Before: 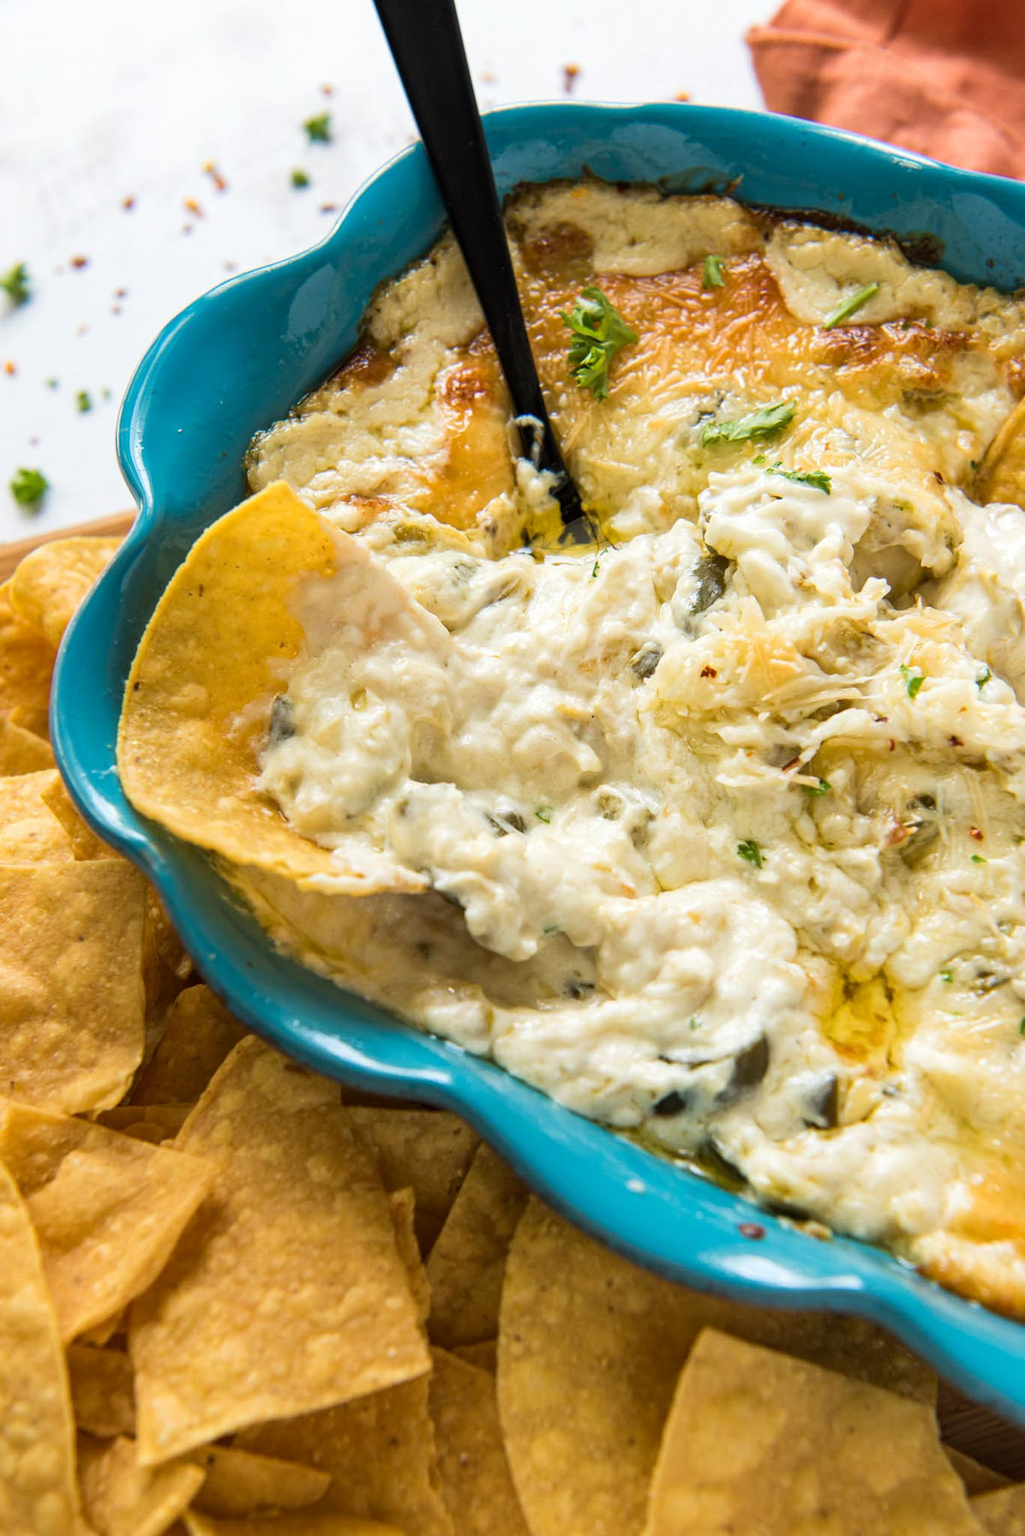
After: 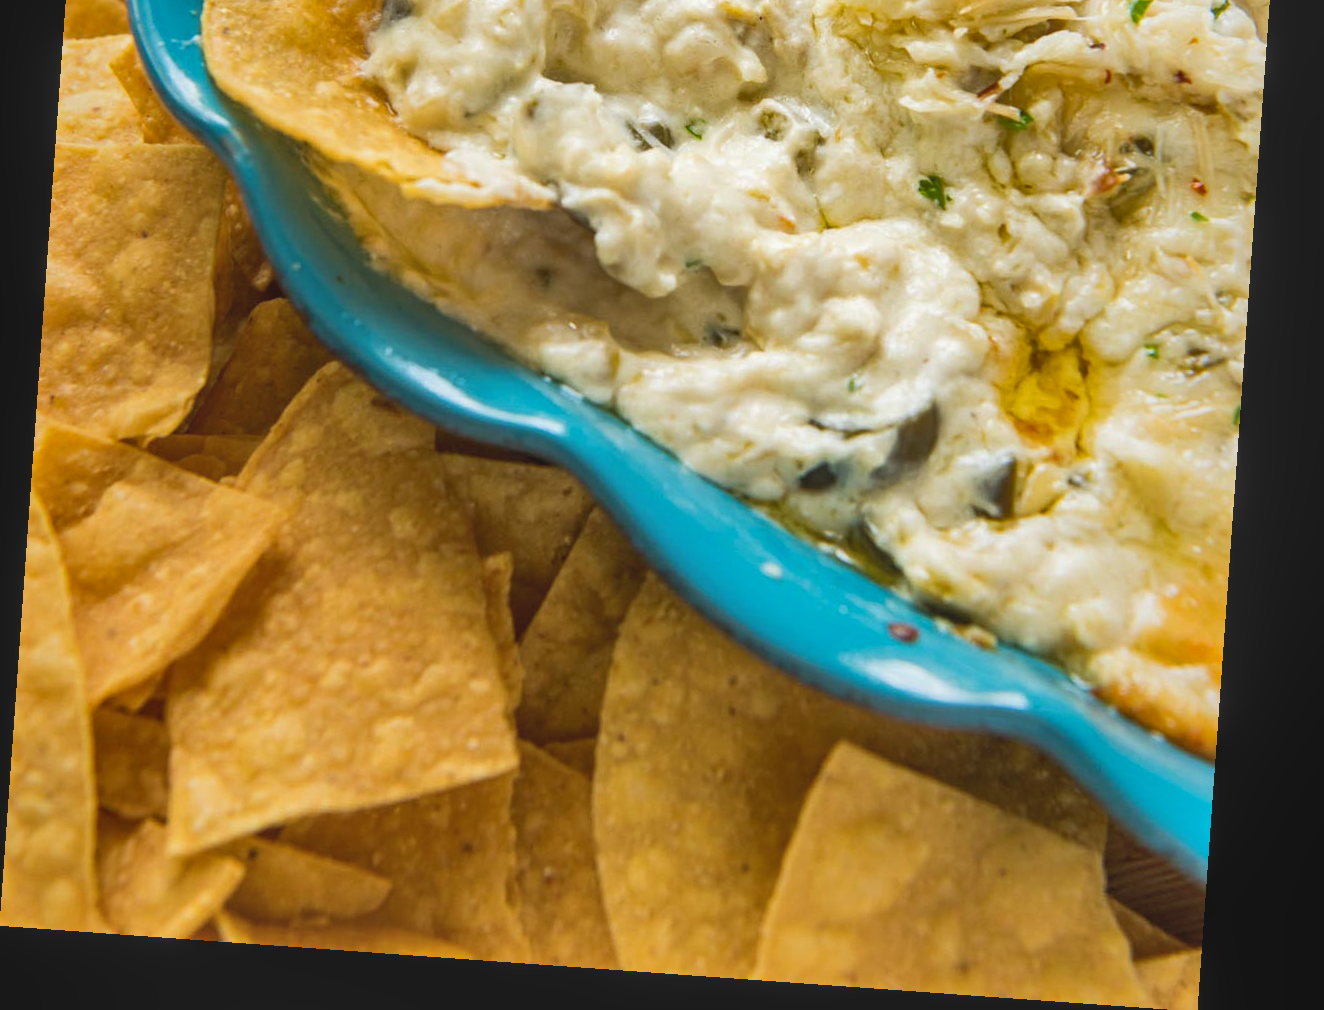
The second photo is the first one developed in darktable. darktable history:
rotate and perspective: rotation 4.1°, automatic cropping off
local contrast: highlights 48%, shadows 0%, detail 100%
shadows and highlights: shadows color adjustment 97.66%, soften with gaussian
crop and rotate: top 46.237%
